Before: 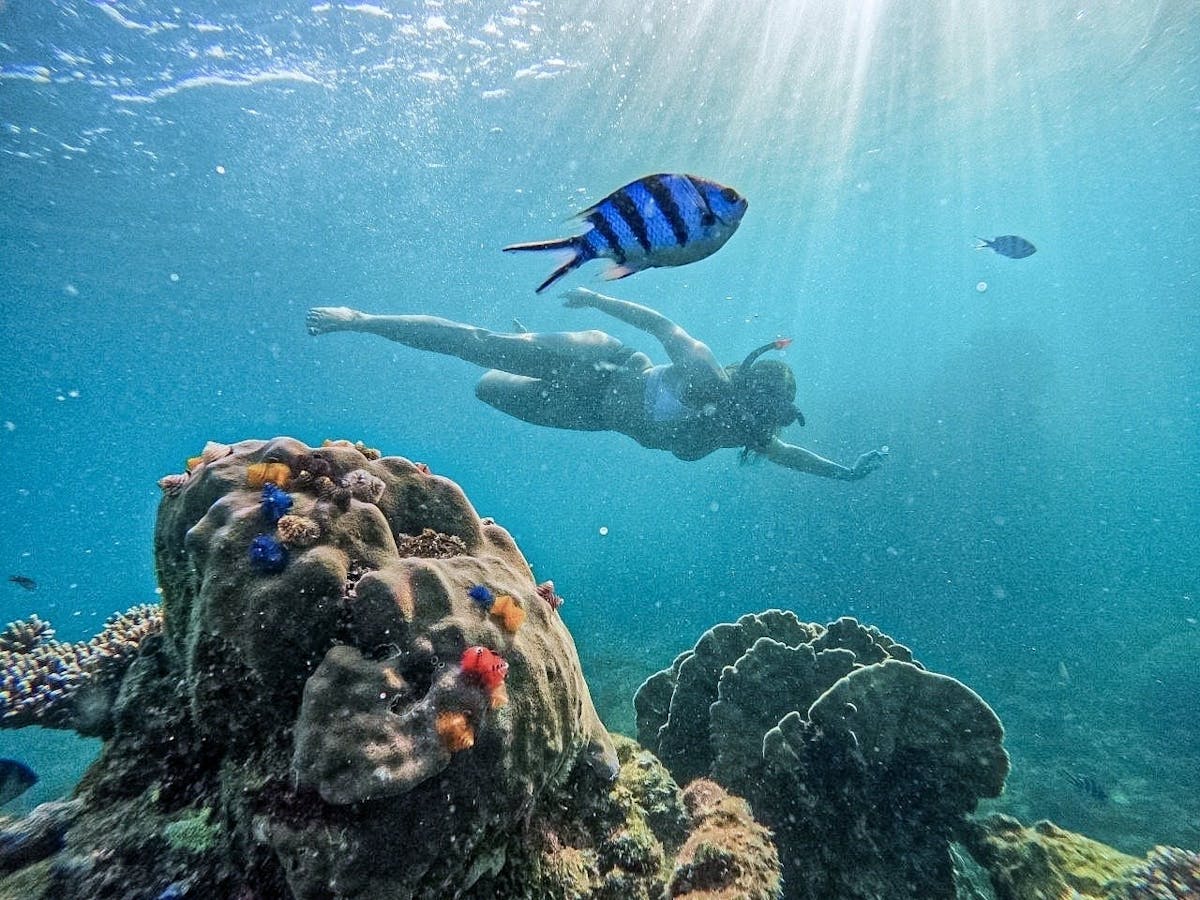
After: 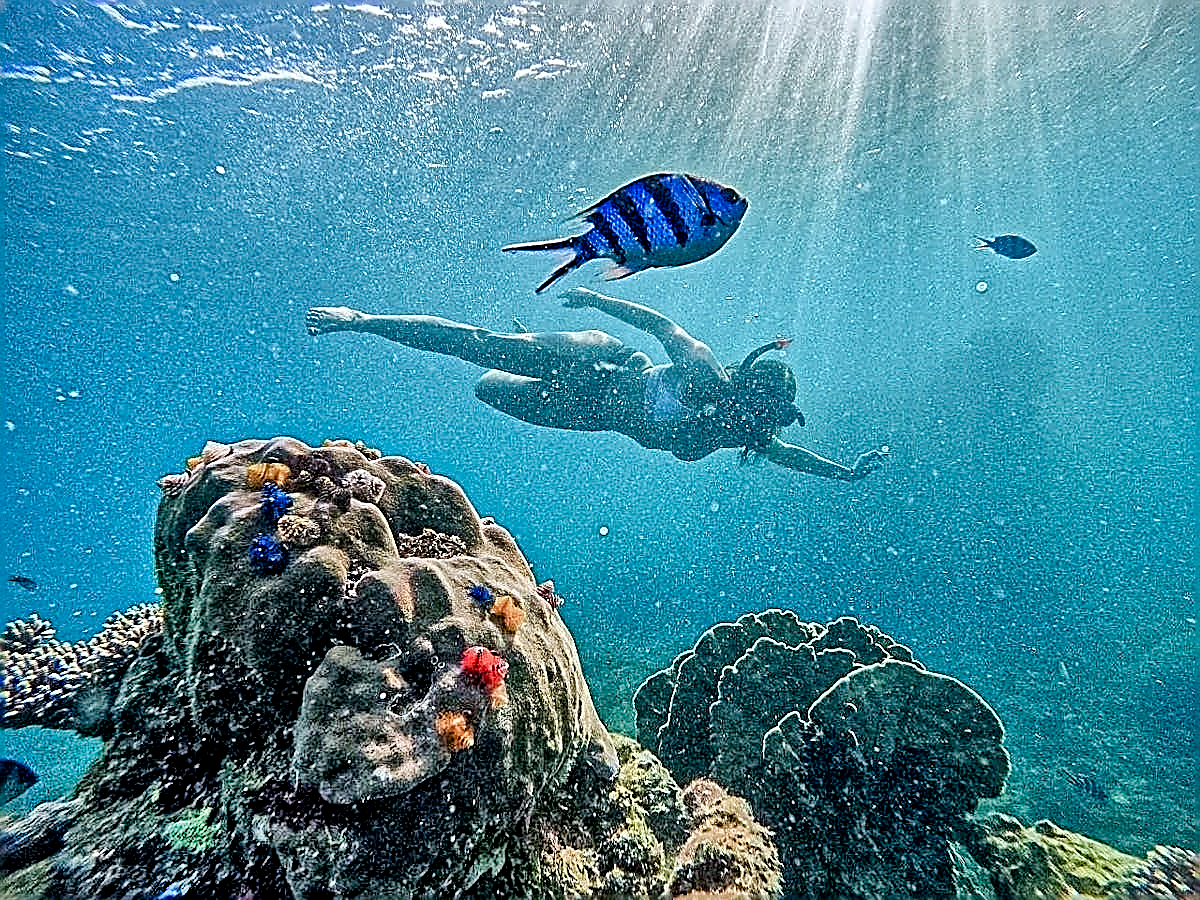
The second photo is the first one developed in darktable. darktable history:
local contrast: mode bilateral grid, contrast 20, coarseness 50, detail 143%, midtone range 0.2
contrast brightness saturation: saturation 0.098
sharpen: amount 1.994
color balance rgb: shadows lift › chroma 1.31%, shadows lift › hue 257.45°, linear chroma grading › global chroma 0.886%, perceptual saturation grading › global saturation 20%, perceptual saturation grading › highlights -50.06%, perceptual saturation grading › shadows 31.129%, global vibrance 10.006%
shadows and highlights: shadows 58.8, highlights -60.25, soften with gaussian
exposure: black level correction 0.005, exposure 0.006 EV, compensate exposure bias true, compensate highlight preservation false
